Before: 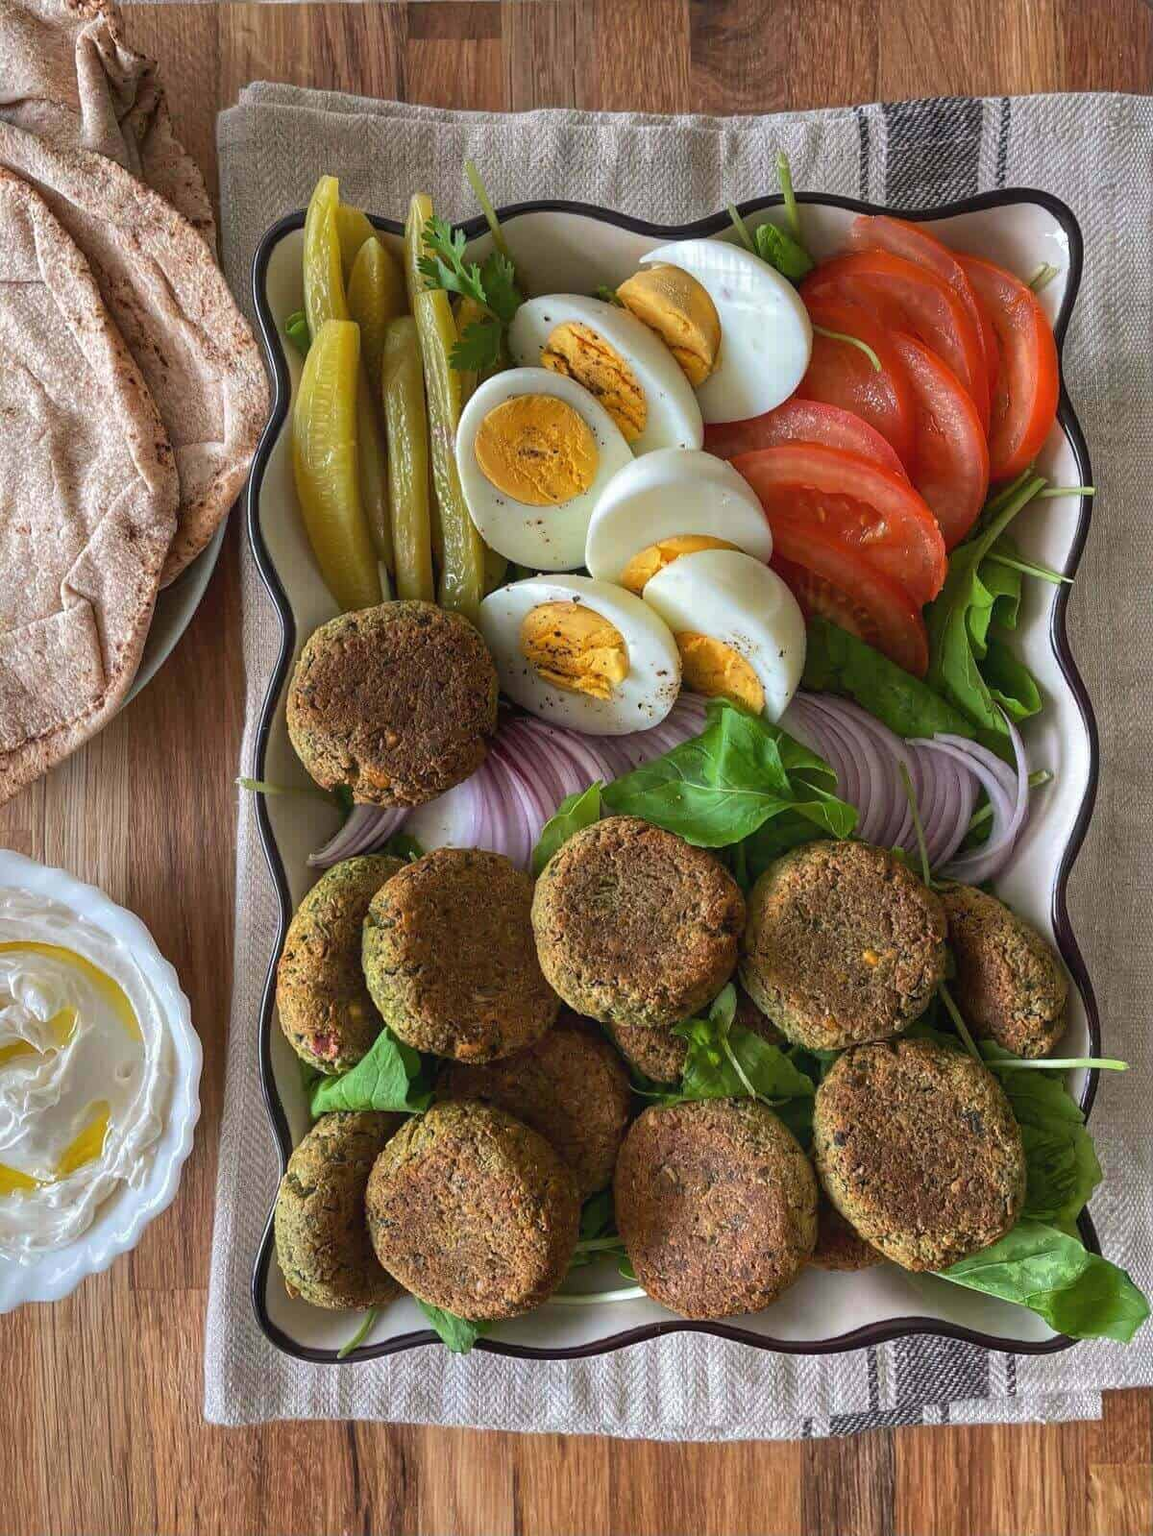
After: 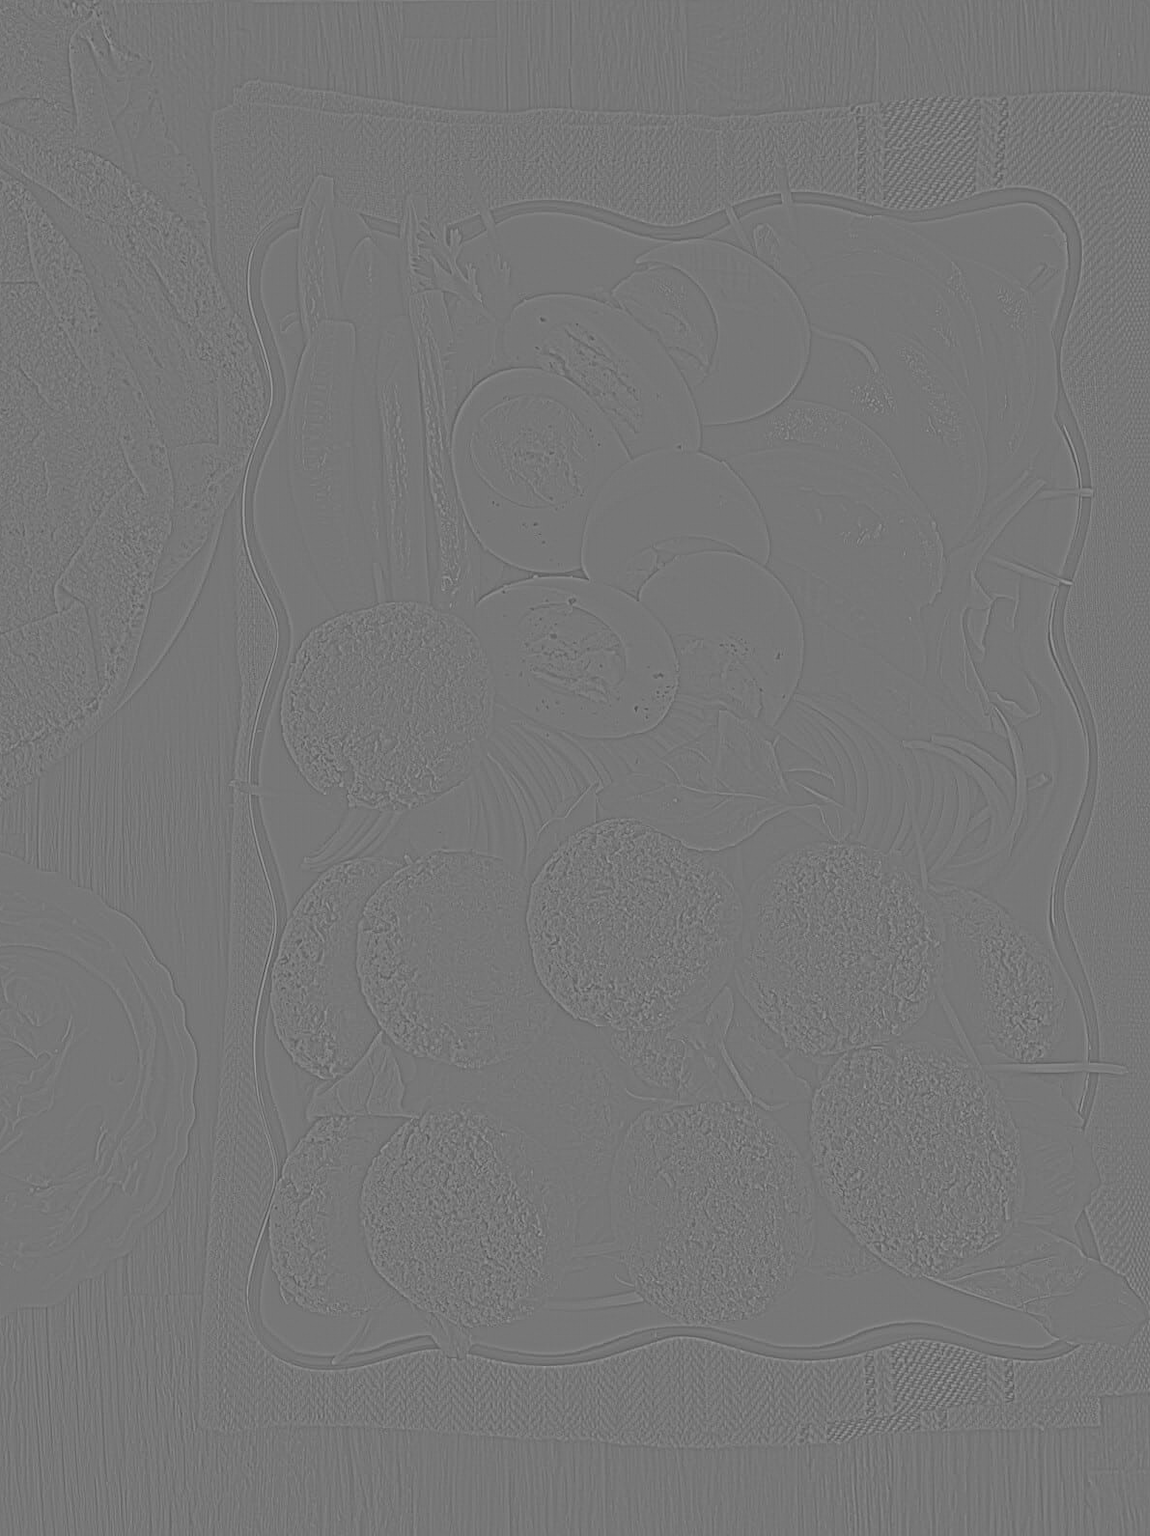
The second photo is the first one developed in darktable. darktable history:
crop and rotate: left 0.614%, top 0.179%, bottom 0.309%
highpass: sharpness 5.84%, contrast boost 8.44%
